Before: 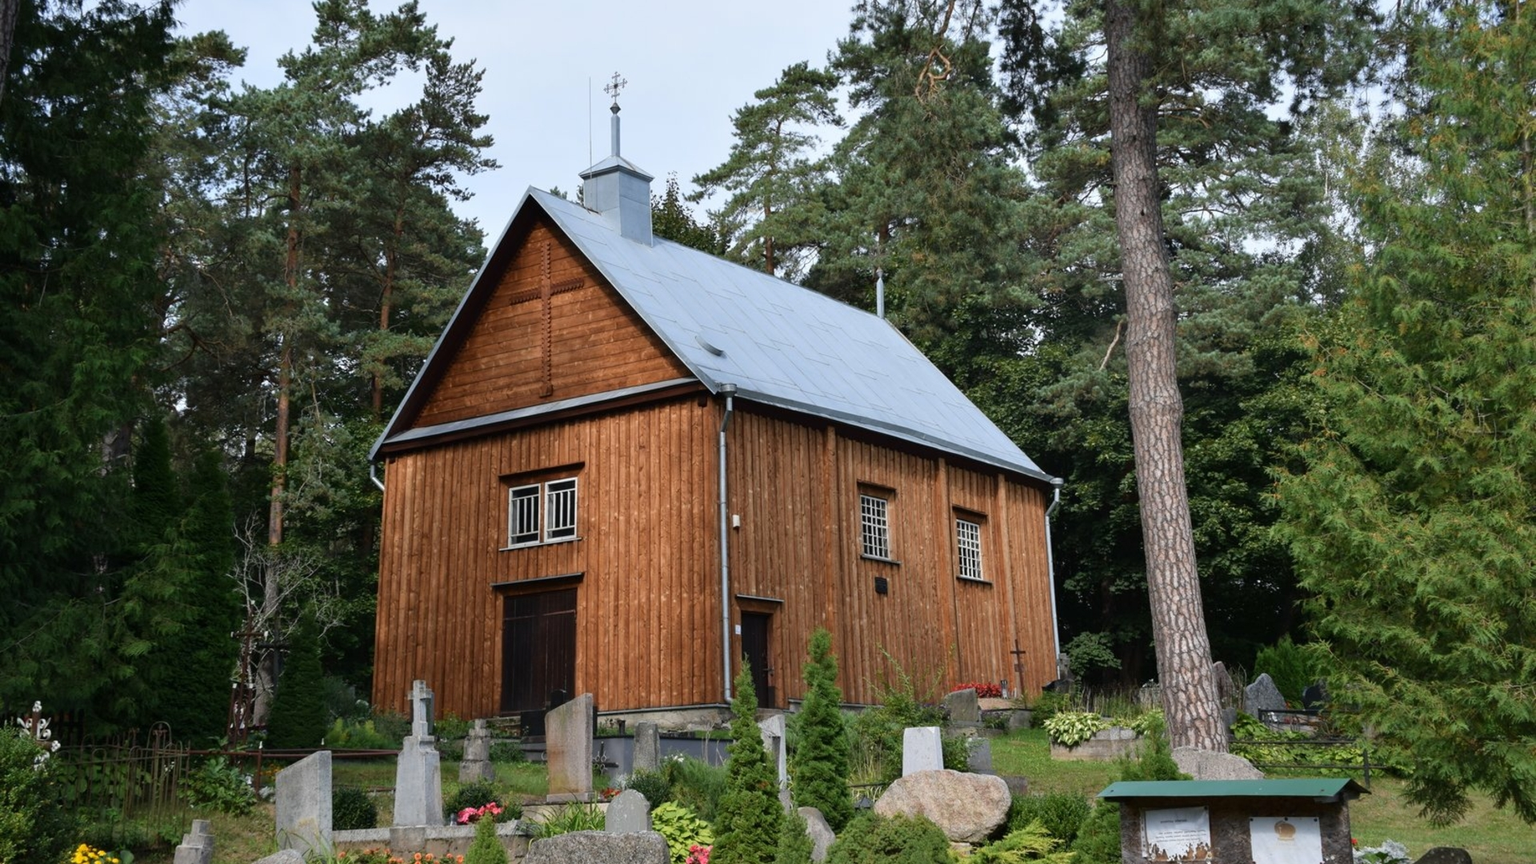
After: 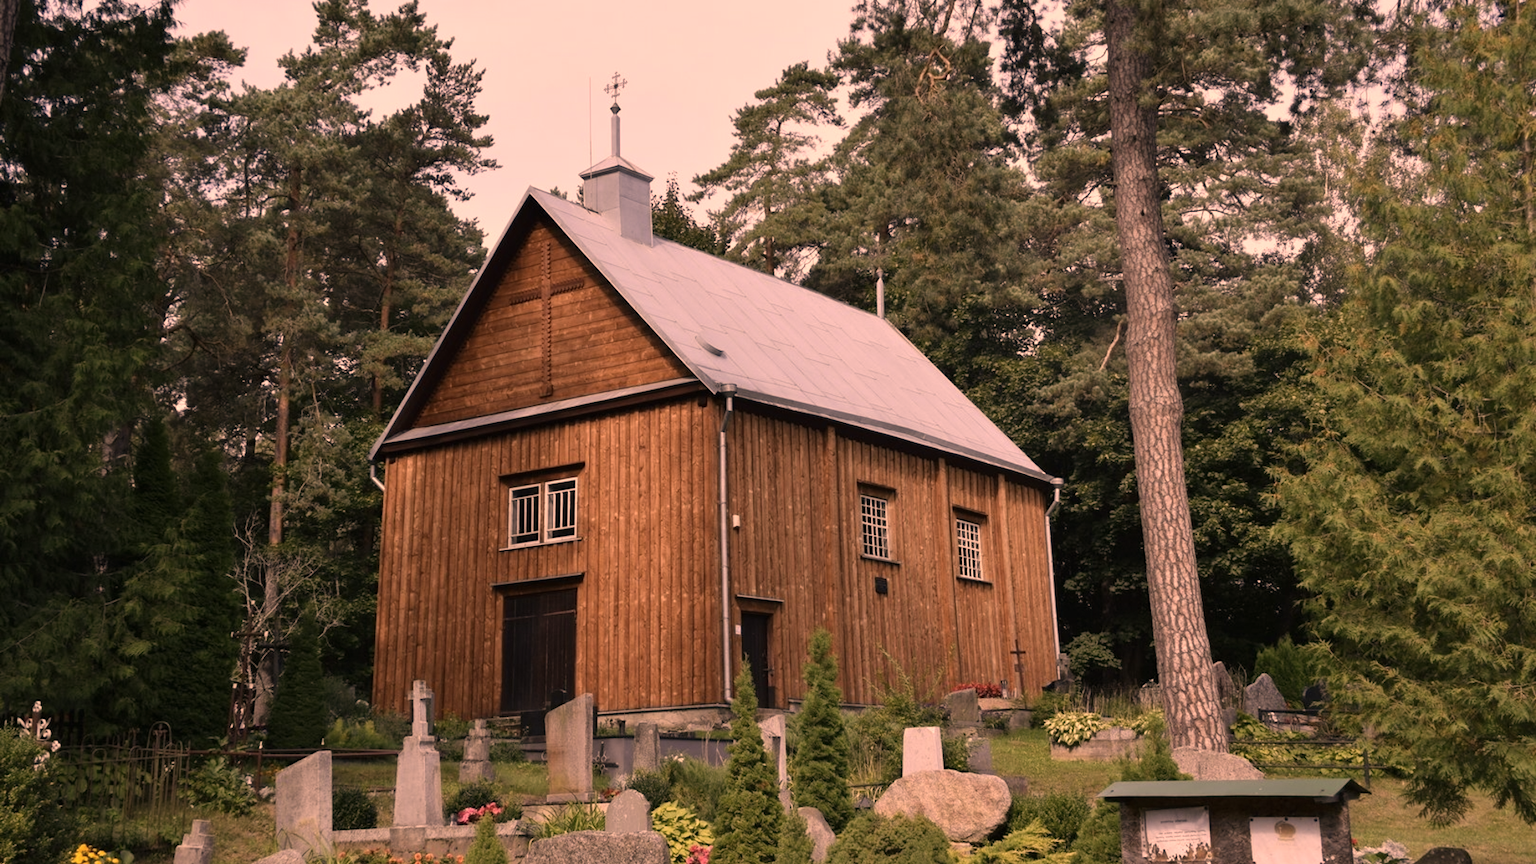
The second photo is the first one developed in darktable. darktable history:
color correction: highlights a* 40, highlights b* 40, saturation 0.69
